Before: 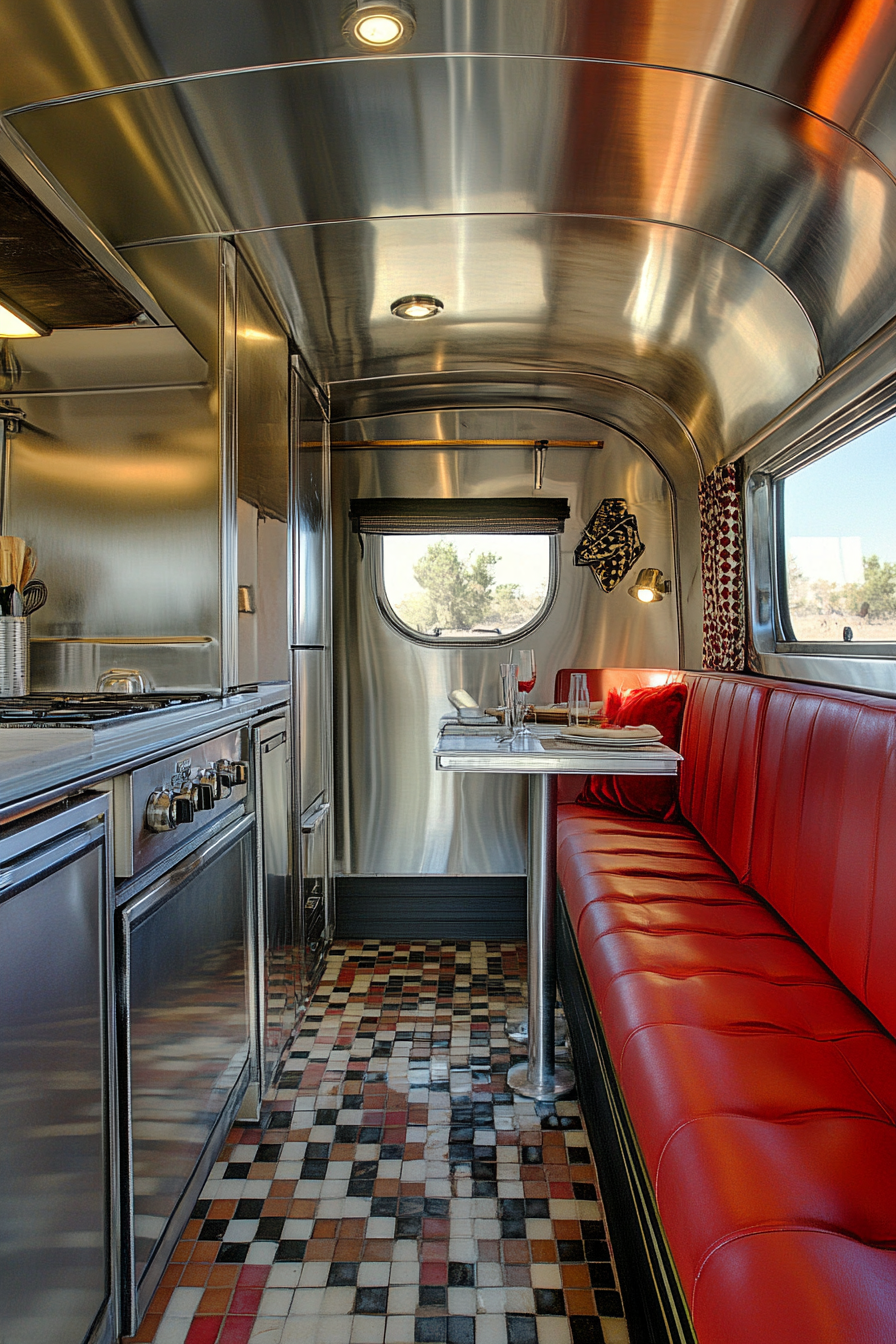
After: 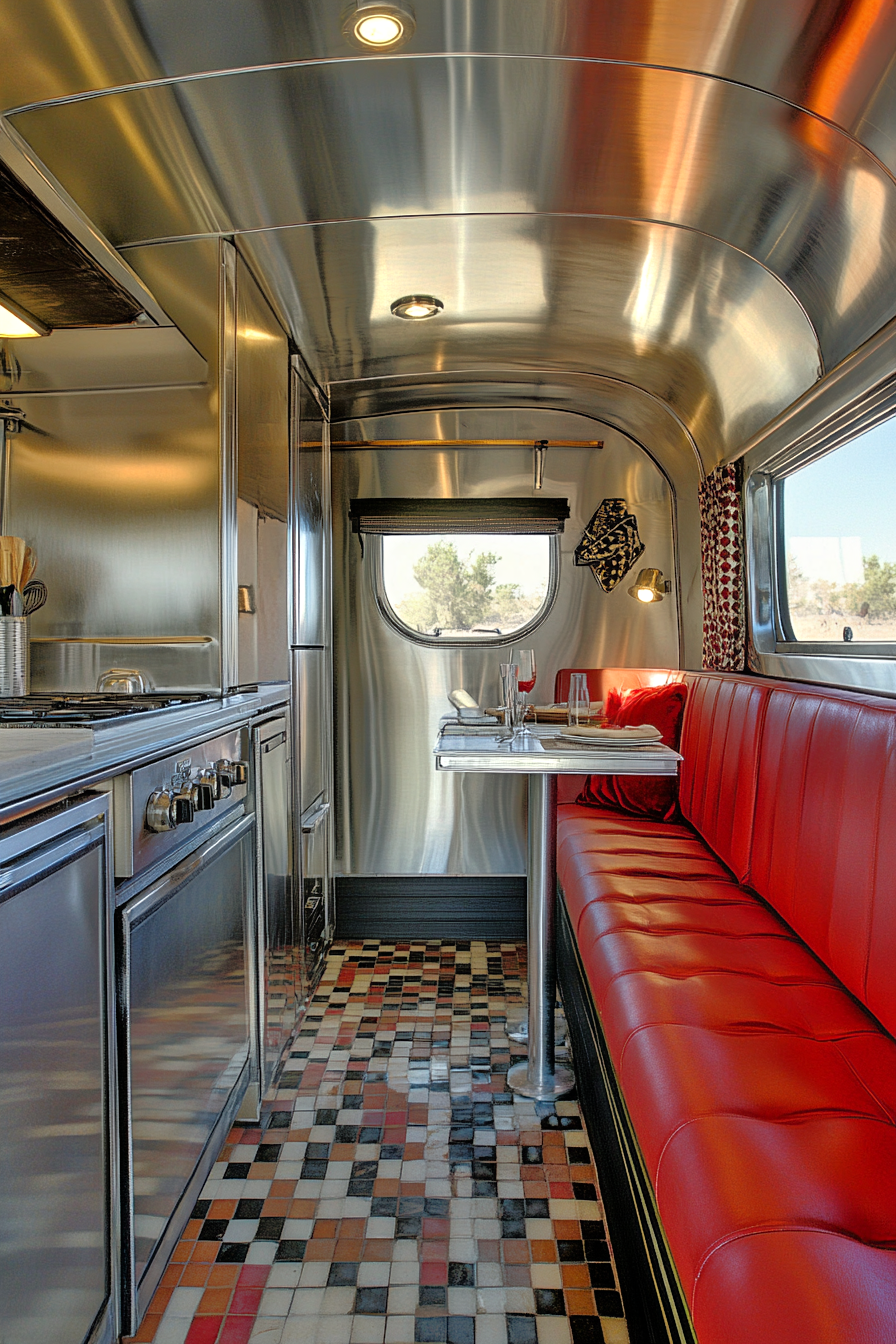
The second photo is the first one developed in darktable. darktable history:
tone equalizer: -8 EV -0.501 EV, -7 EV -0.319 EV, -6 EV -0.064 EV, -5 EV 0.392 EV, -4 EV 0.984 EV, -3 EV 0.801 EV, -2 EV -0.013 EV, -1 EV 0.124 EV, +0 EV -0.007 EV
